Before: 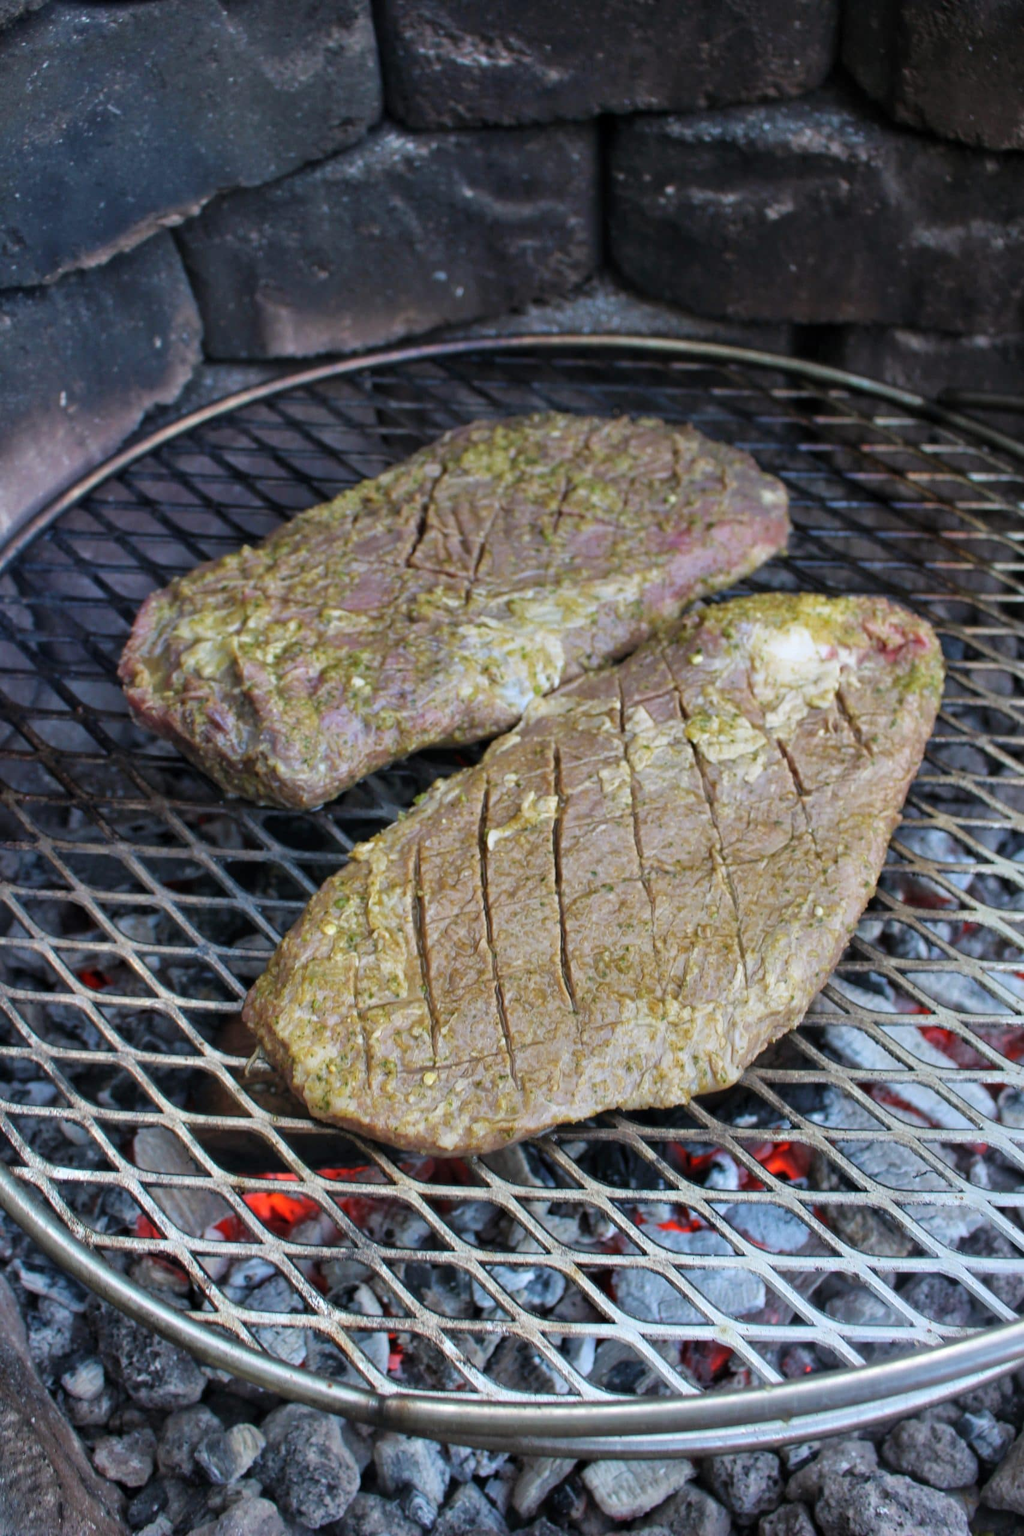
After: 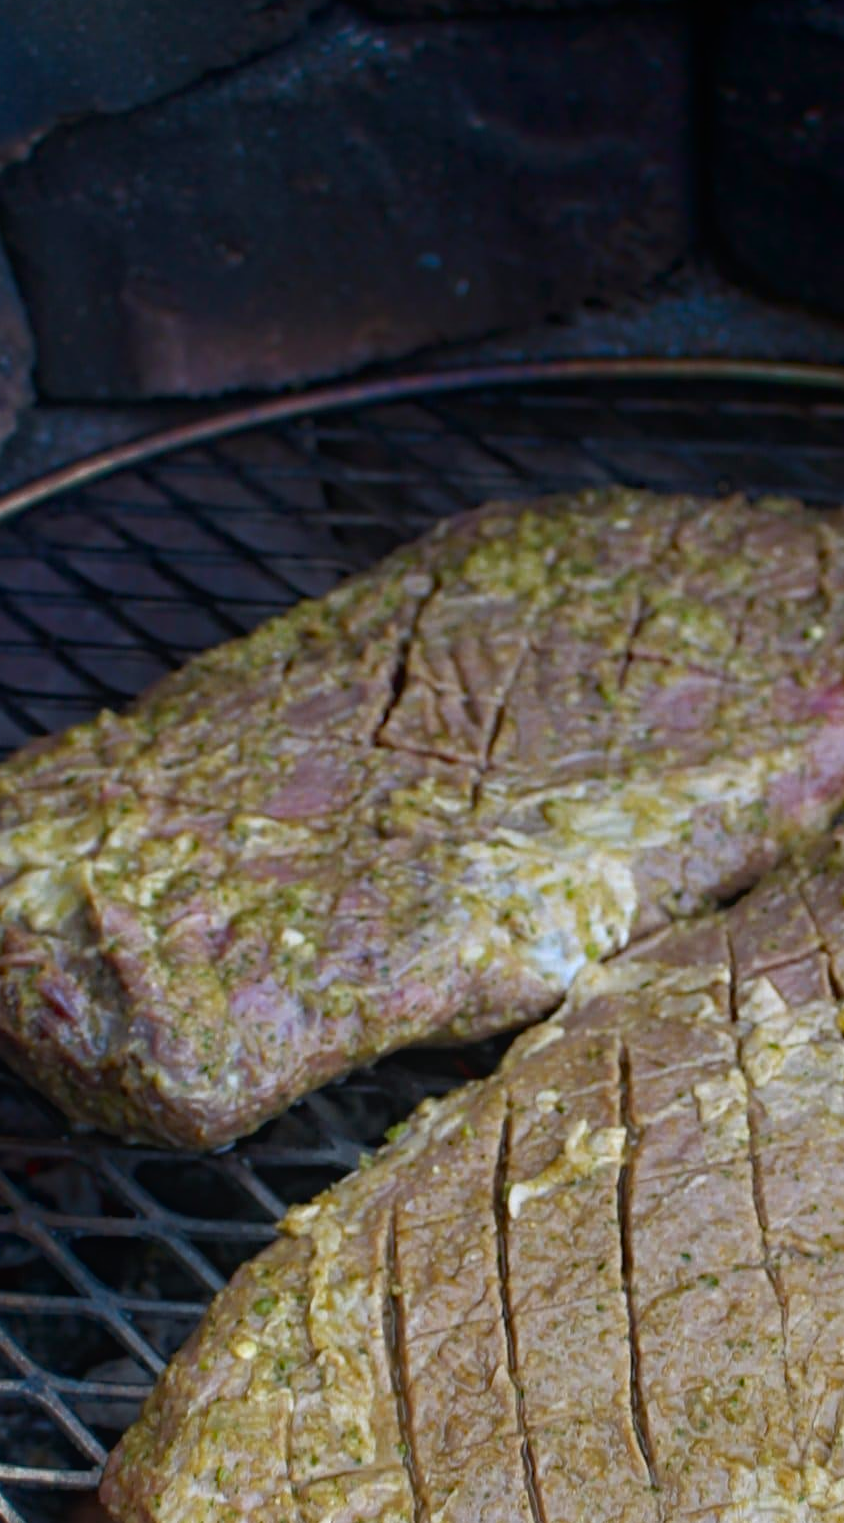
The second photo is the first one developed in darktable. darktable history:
contrast brightness saturation: contrast -0.072, brightness -0.031, saturation -0.105
shadows and highlights: shadows -70.65, highlights 35.38, soften with gaussian
crop: left 17.851%, top 7.791%, right 32.696%, bottom 32.698%
haze removal: strength 0.281, distance 0.246, compatibility mode true, adaptive false
